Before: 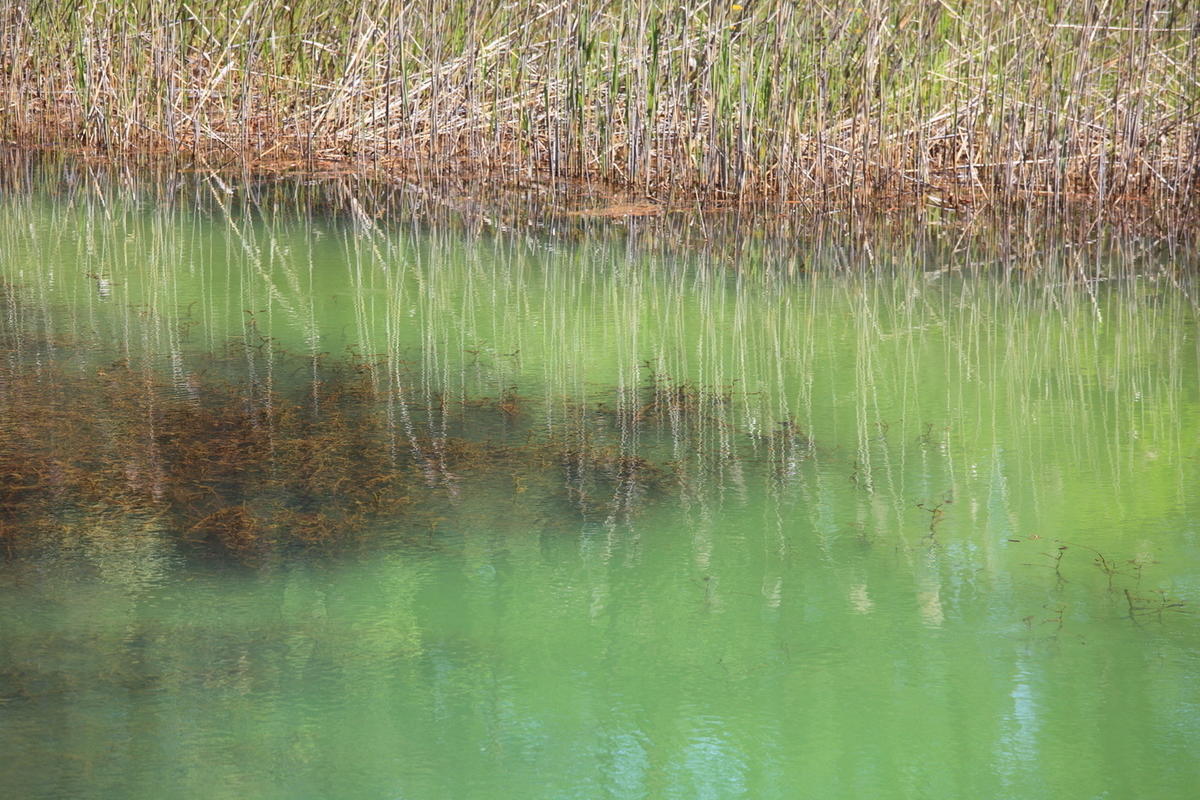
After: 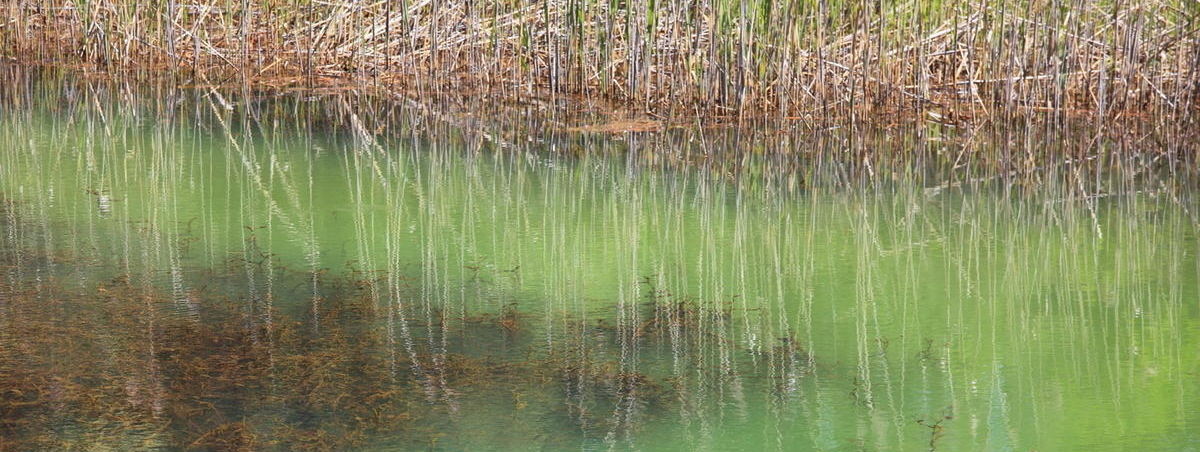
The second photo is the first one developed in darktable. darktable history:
crop and rotate: top 10.501%, bottom 32.902%
shadows and highlights: soften with gaussian
